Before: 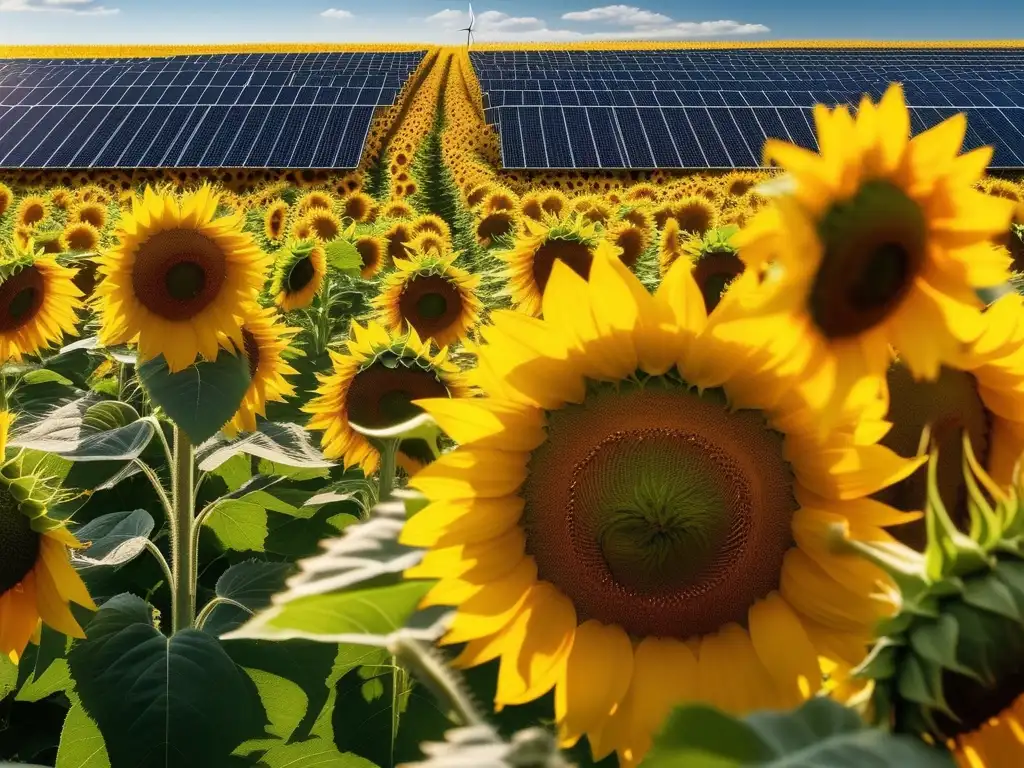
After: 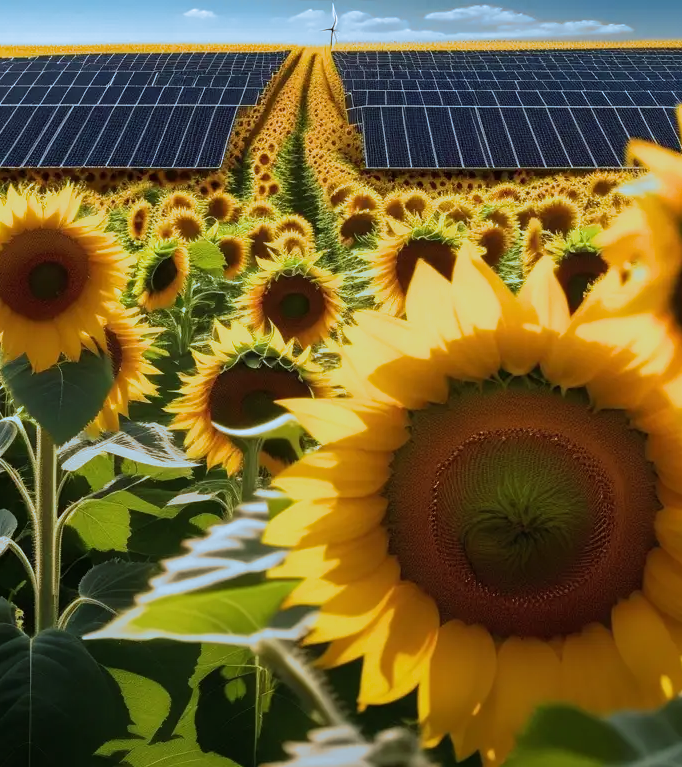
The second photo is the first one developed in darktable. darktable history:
graduated density: rotation -180°, offset 24.95
crop and rotate: left 13.409%, right 19.924%
split-toning: shadows › hue 351.18°, shadows › saturation 0.86, highlights › hue 218.82°, highlights › saturation 0.73, balance -19.167
